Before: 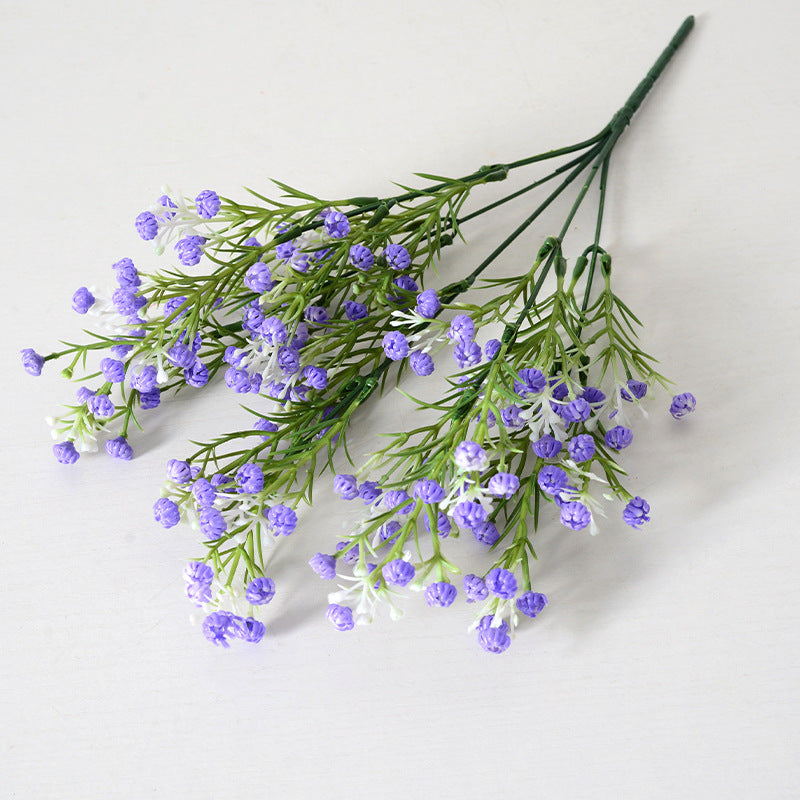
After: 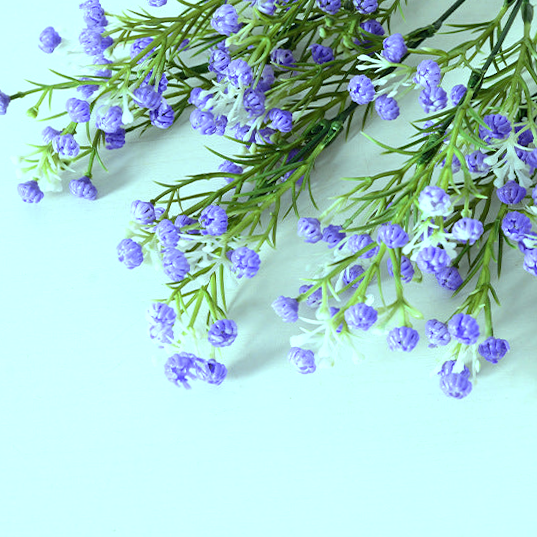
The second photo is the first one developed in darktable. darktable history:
crop and rotate: angle -0.82°, left 3.85%, top 31.828%, right 27.992%
color balance: mode lift, gamma, gain (sRGB), lift [0.997, 0.979, 1.021, 1.011], gamma [1, 1.084, 0.916, 0.998], gain [1, 0.87, 1.13, 1.101], contrast 4.55%, contrast fulcrum 38.24%, output saturation 104.09%
